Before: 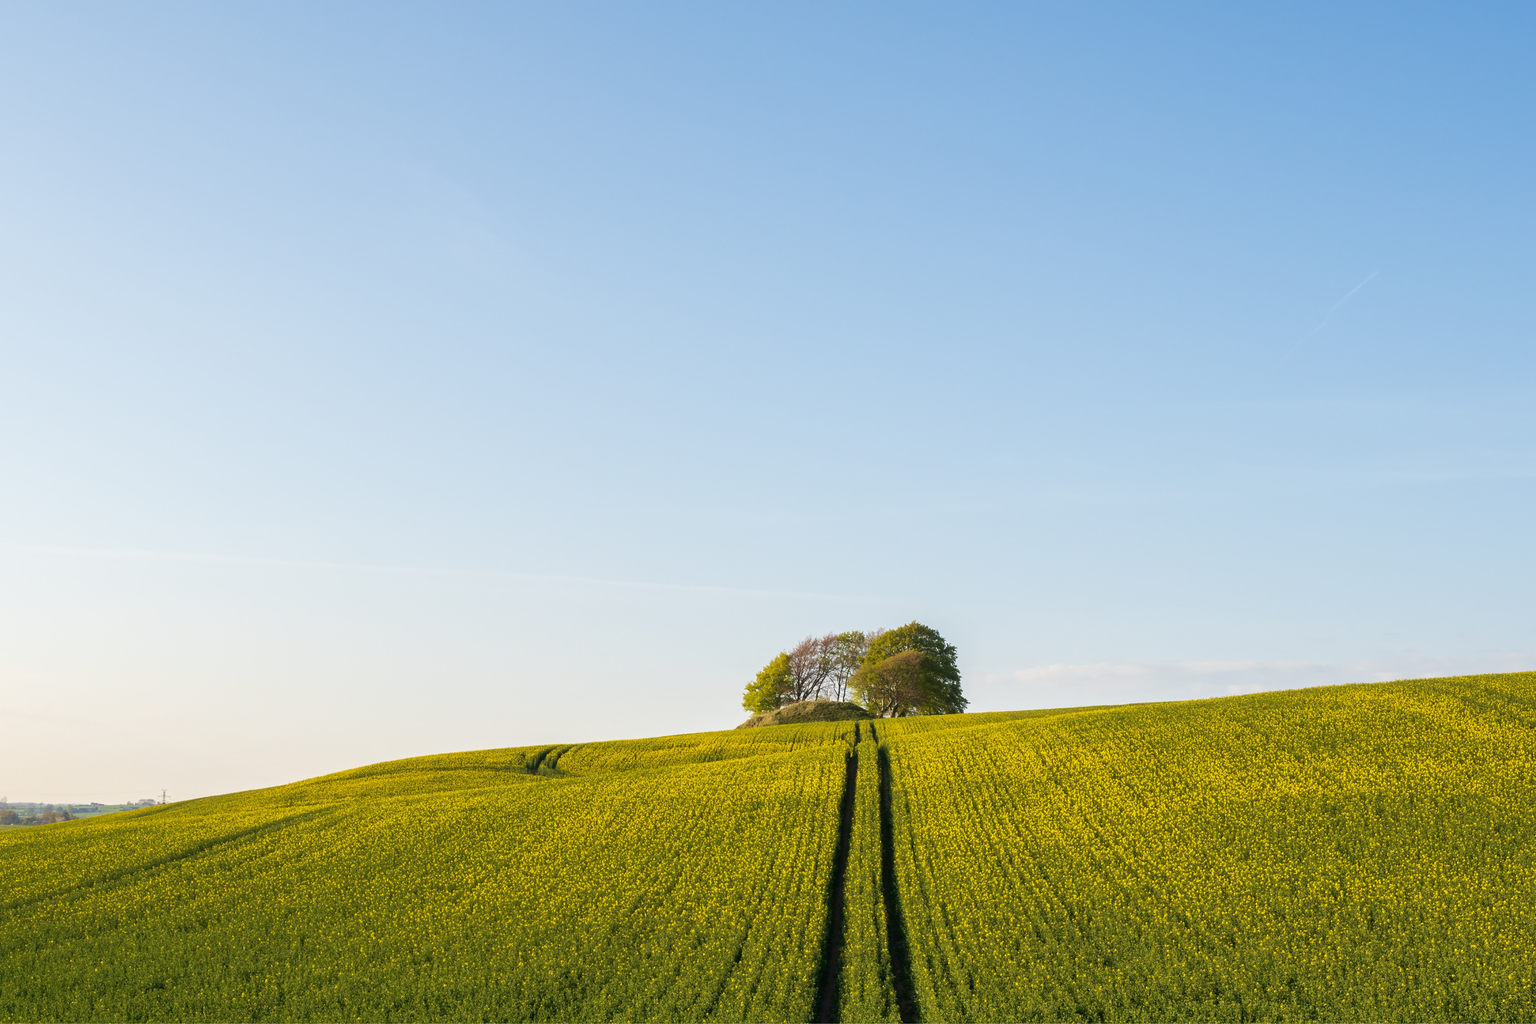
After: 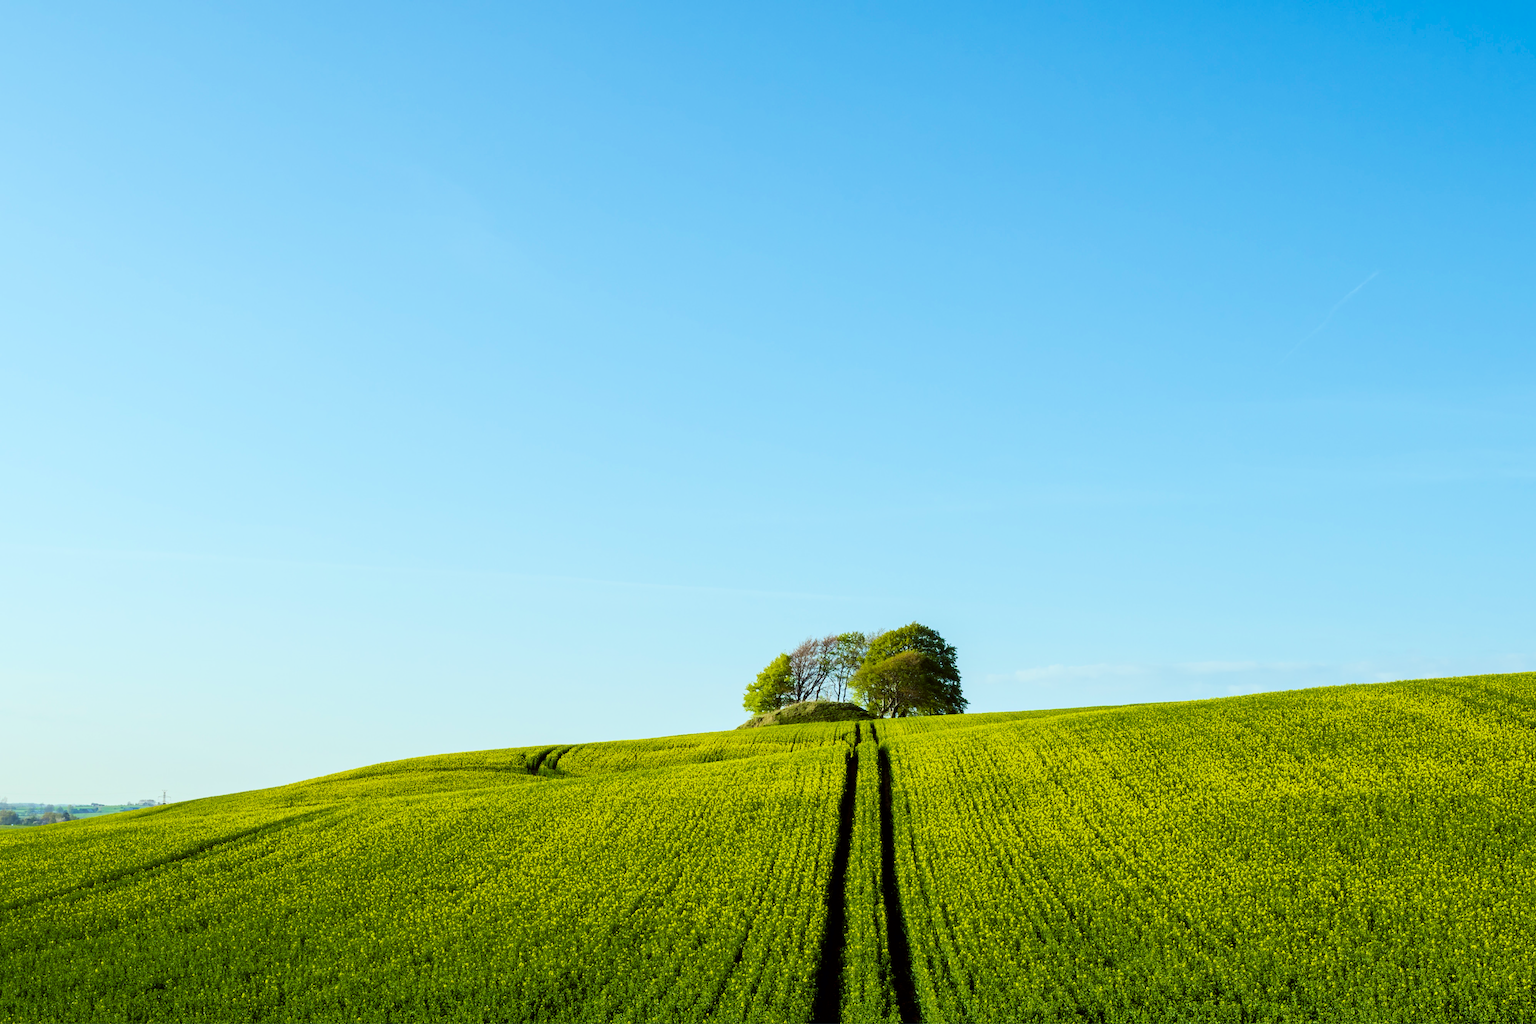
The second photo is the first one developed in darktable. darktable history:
filmic rgb: black relative exposure -7.65 EV, white relative exposure 4.56 EV, hardness 3.61, color science v6 (2022)
color balance rgb: shadows lift › luminance -7.7%, shadows lift › chroma 2.13%, shadows lift › hue 200.79°, power › luminance -7.77%, power › chroma 2.27%, power › hue 220.69°, highlights gain › luminance 15.15%, highlights gain › chroma 4%, highlights gain › hue 209.35°, global offset › luminance -0.21%, global offset › chroma 0.27%, perceptual saturation grading › global saturation 24.42%, perceptual saturation grading › highlights -24.42%, perceptual saturation grading › mid-tones 24.42%, perceptual saturation grading › shadows 40%, perceptual brilliance grading › global brilliance -5%, perceptual brilliance grading › highlights 24.42%, perceptual brilliance grading › mid-tones 7%, perceptual brilliance grading › shadows -5%
